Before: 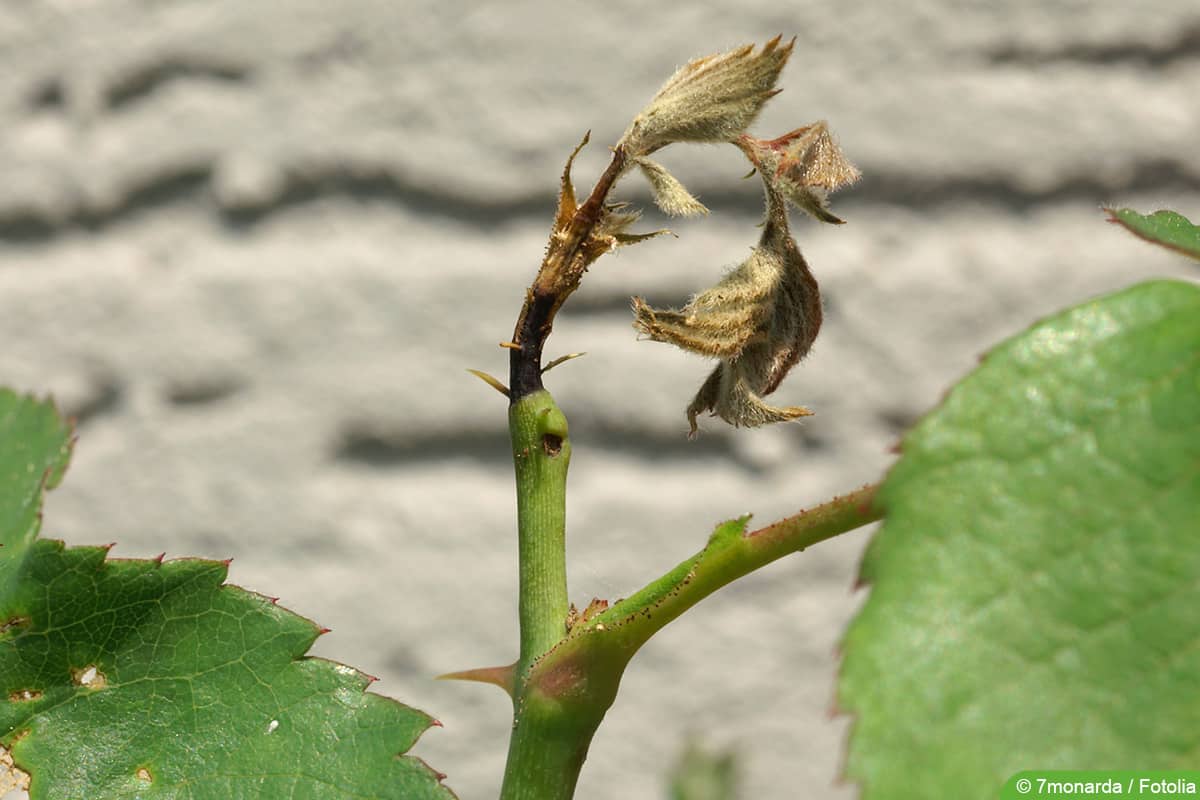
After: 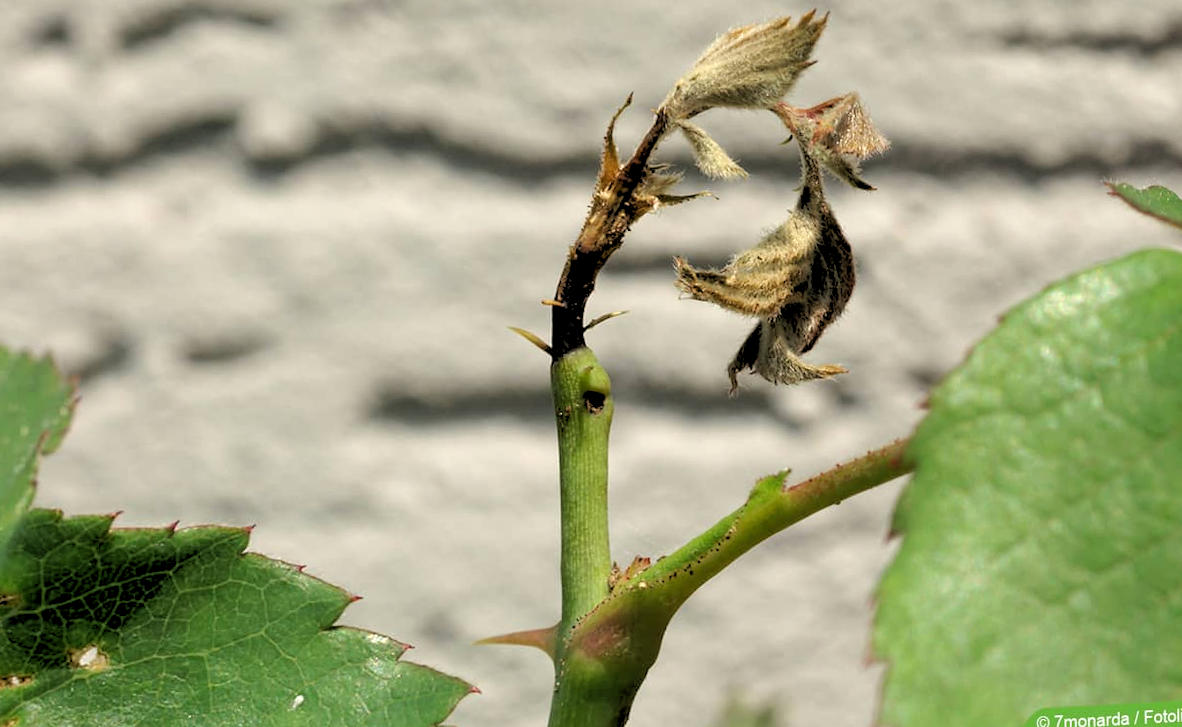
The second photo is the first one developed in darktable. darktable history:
rotate and perspective: rotation -0.013°, lens shift (vertical) -0.027, lens shift (horizontal) 0.178, crop left 0.016, crop right 0.989, crop top 0.082, crop bottom 0.918
rgb levels: levels [[0.029, 0.461, 0.922], [0, 0.5, 1], [0, 0.5, 1]]
